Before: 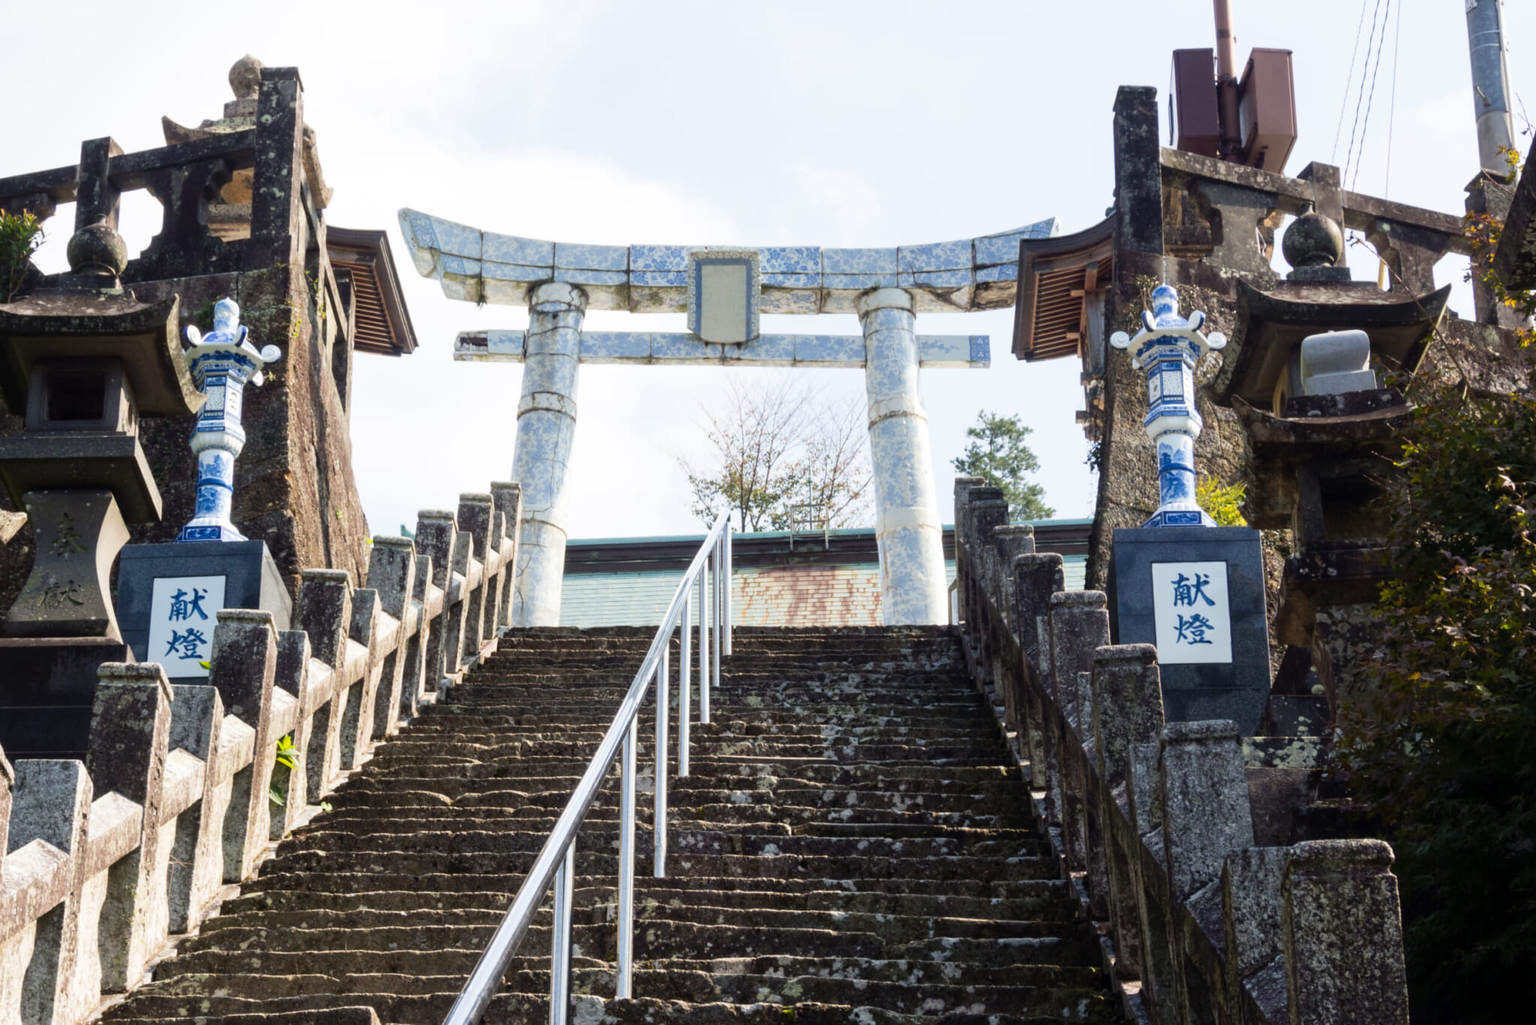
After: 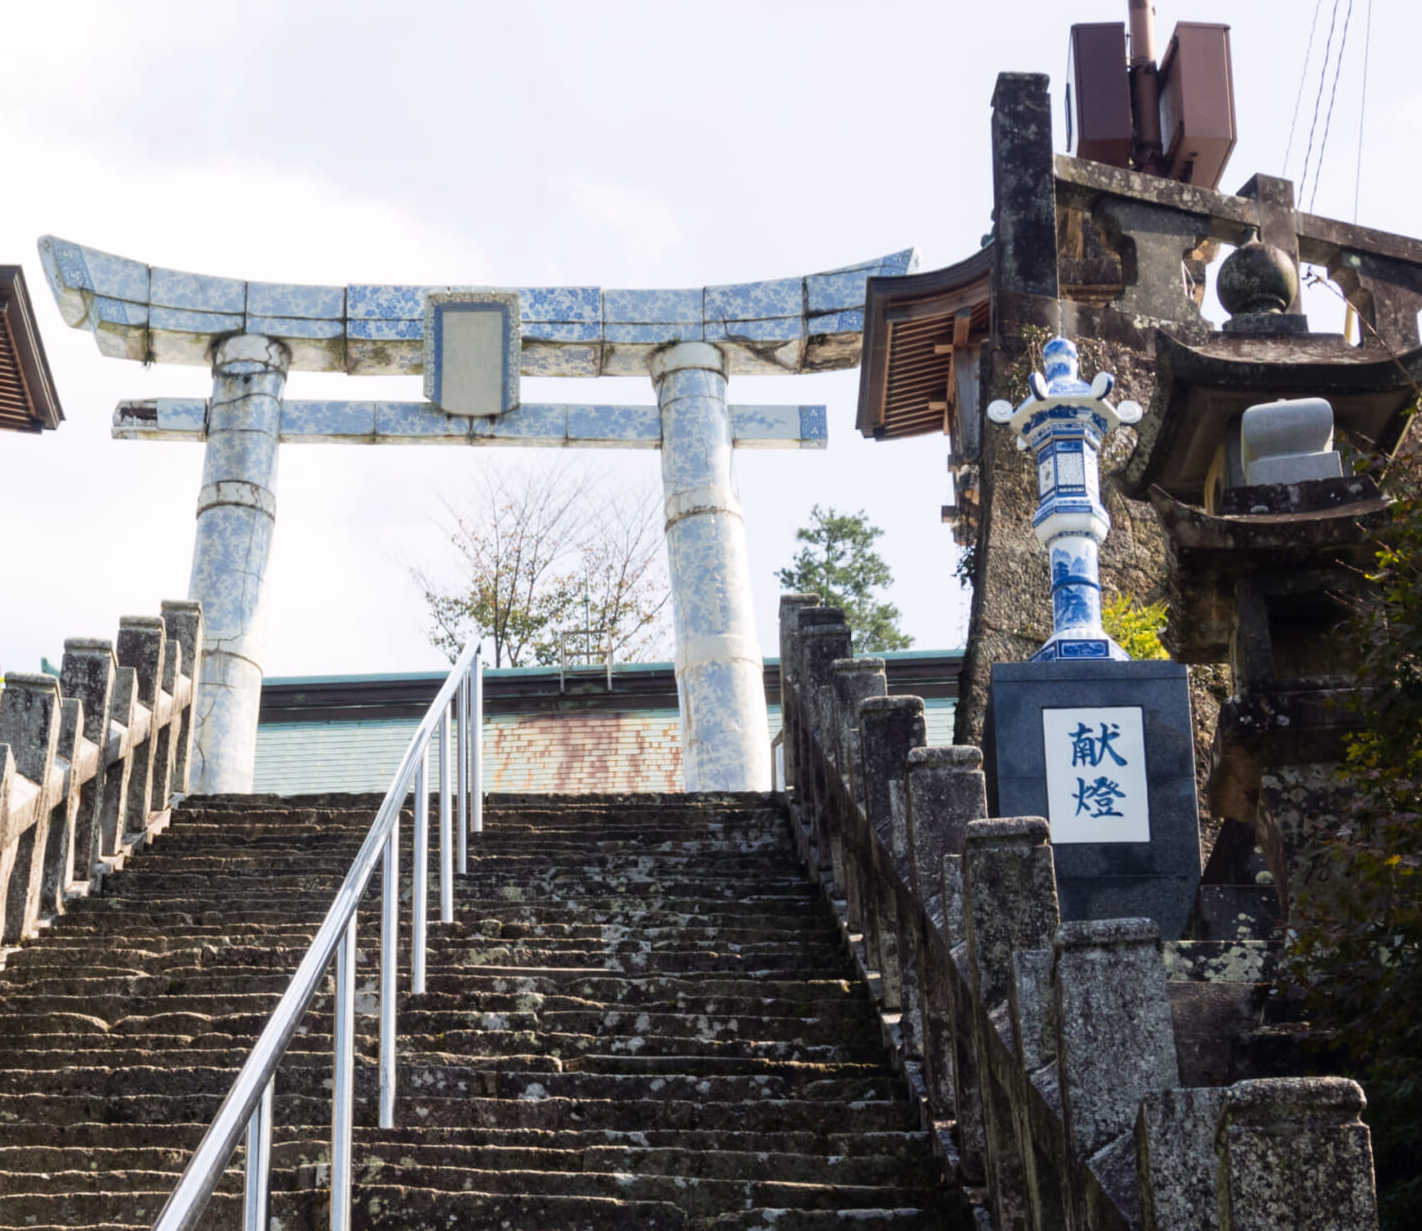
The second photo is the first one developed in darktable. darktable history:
color calibration: gray › normalize channels true, illuminant custom, x 0.344, y 0.359, temperature 5076.53 K, gamut compression 0.016
crop and rotate: left 24.08%, top 3.125%, right 6.453%, bottom 6.755%
